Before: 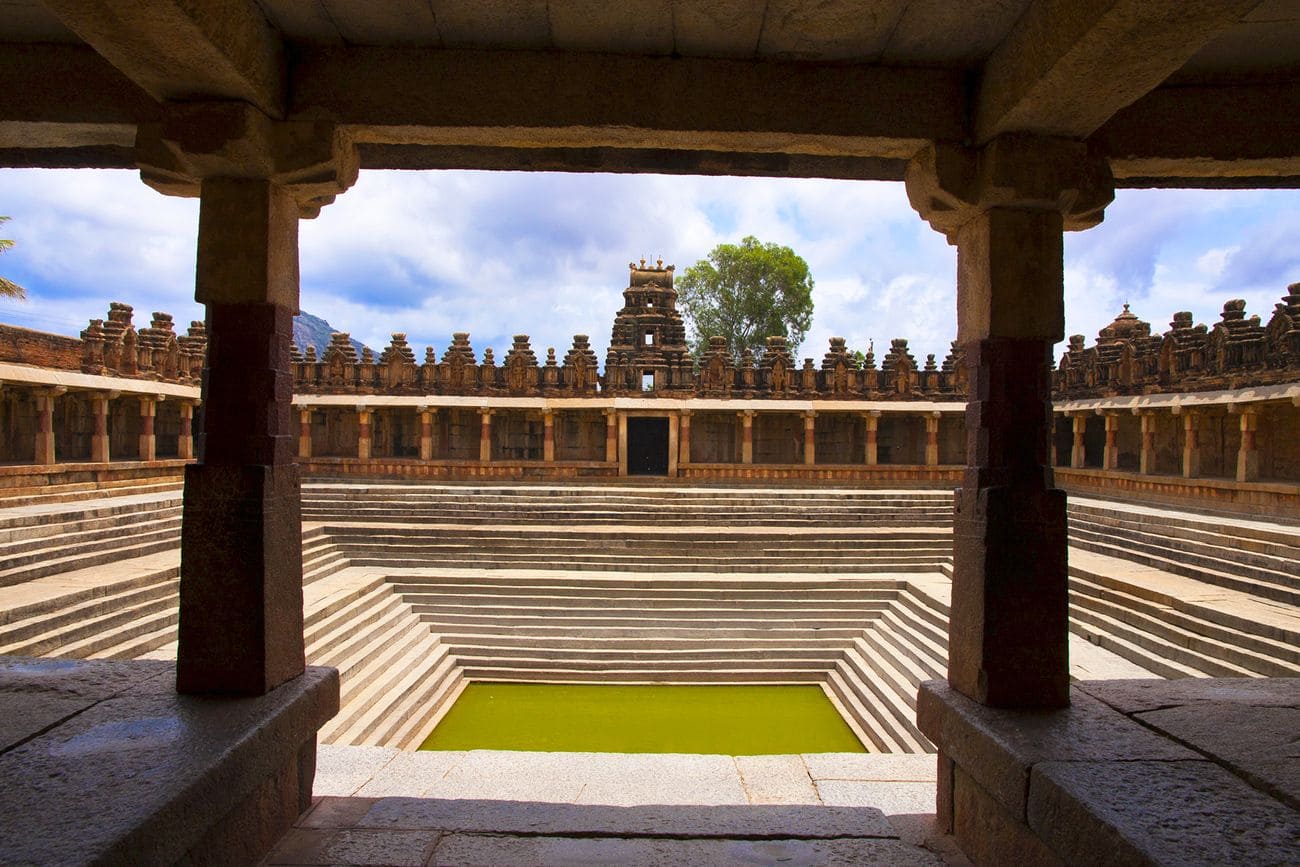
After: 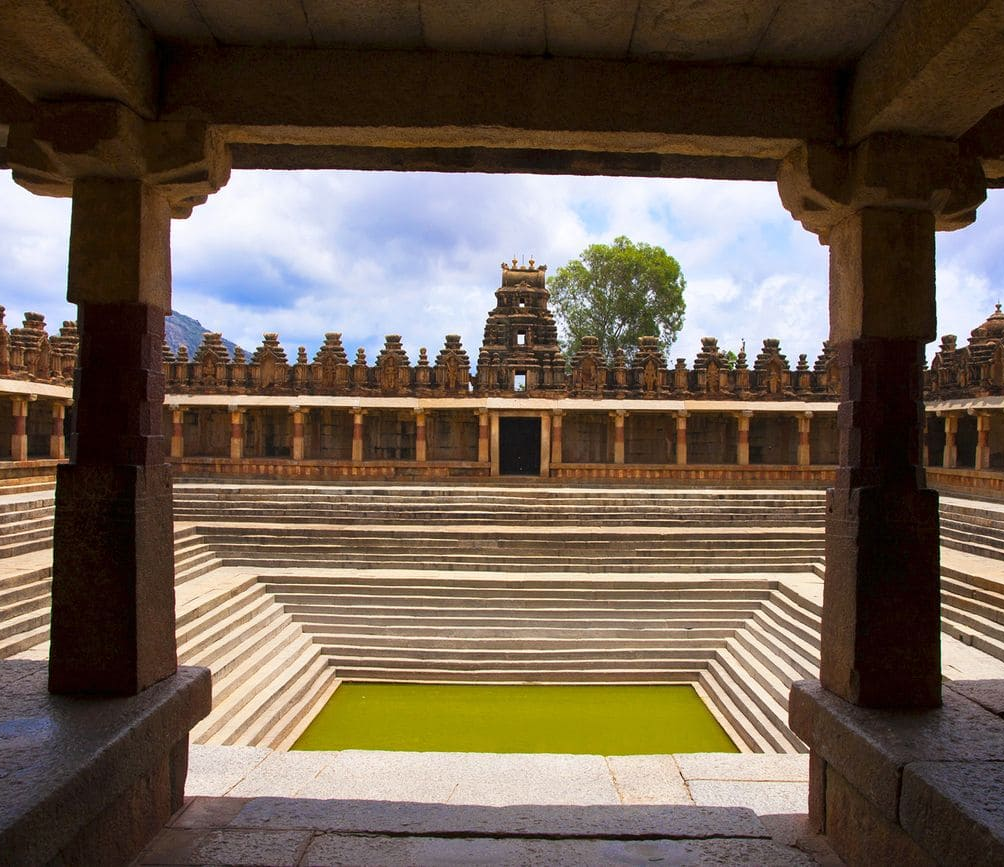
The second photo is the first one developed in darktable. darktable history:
crop: left 9.868%, right 12.889%
